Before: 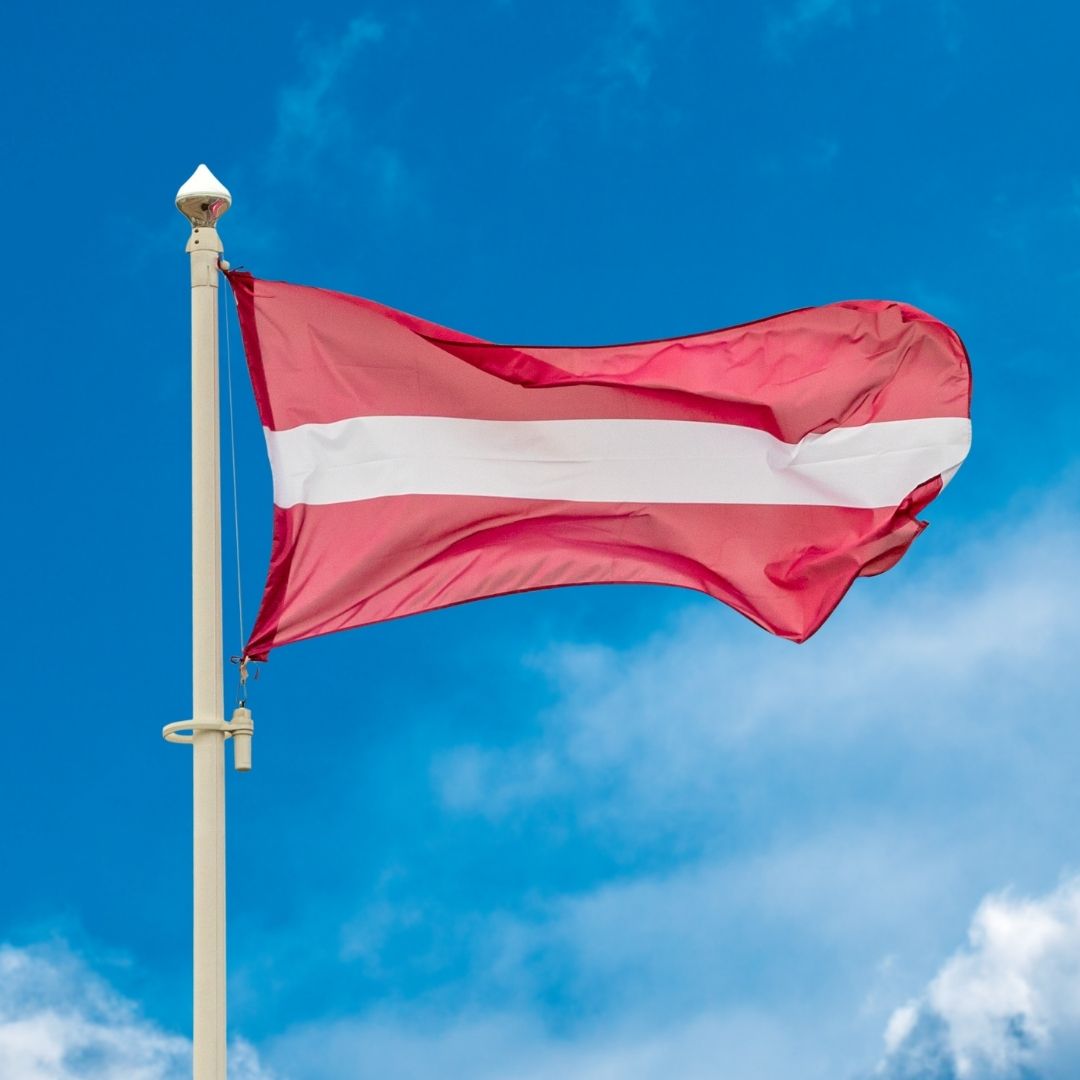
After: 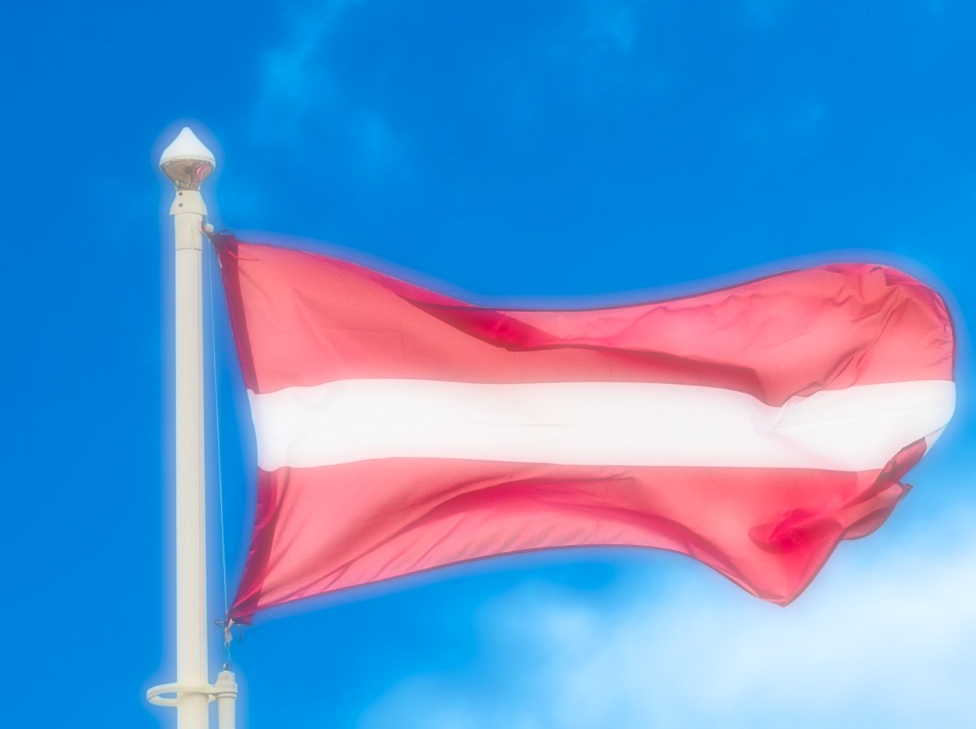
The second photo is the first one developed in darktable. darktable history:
color balance rgb: perceptual saturation grading › global saturation 20%, global vibrance 20%
contrast brightness saturation: contrast 0.24, brightness 0.09
crop: left 1.509%, top 3.452%, right 7.696%, bottom 28.452%
soften: on, module defaults
